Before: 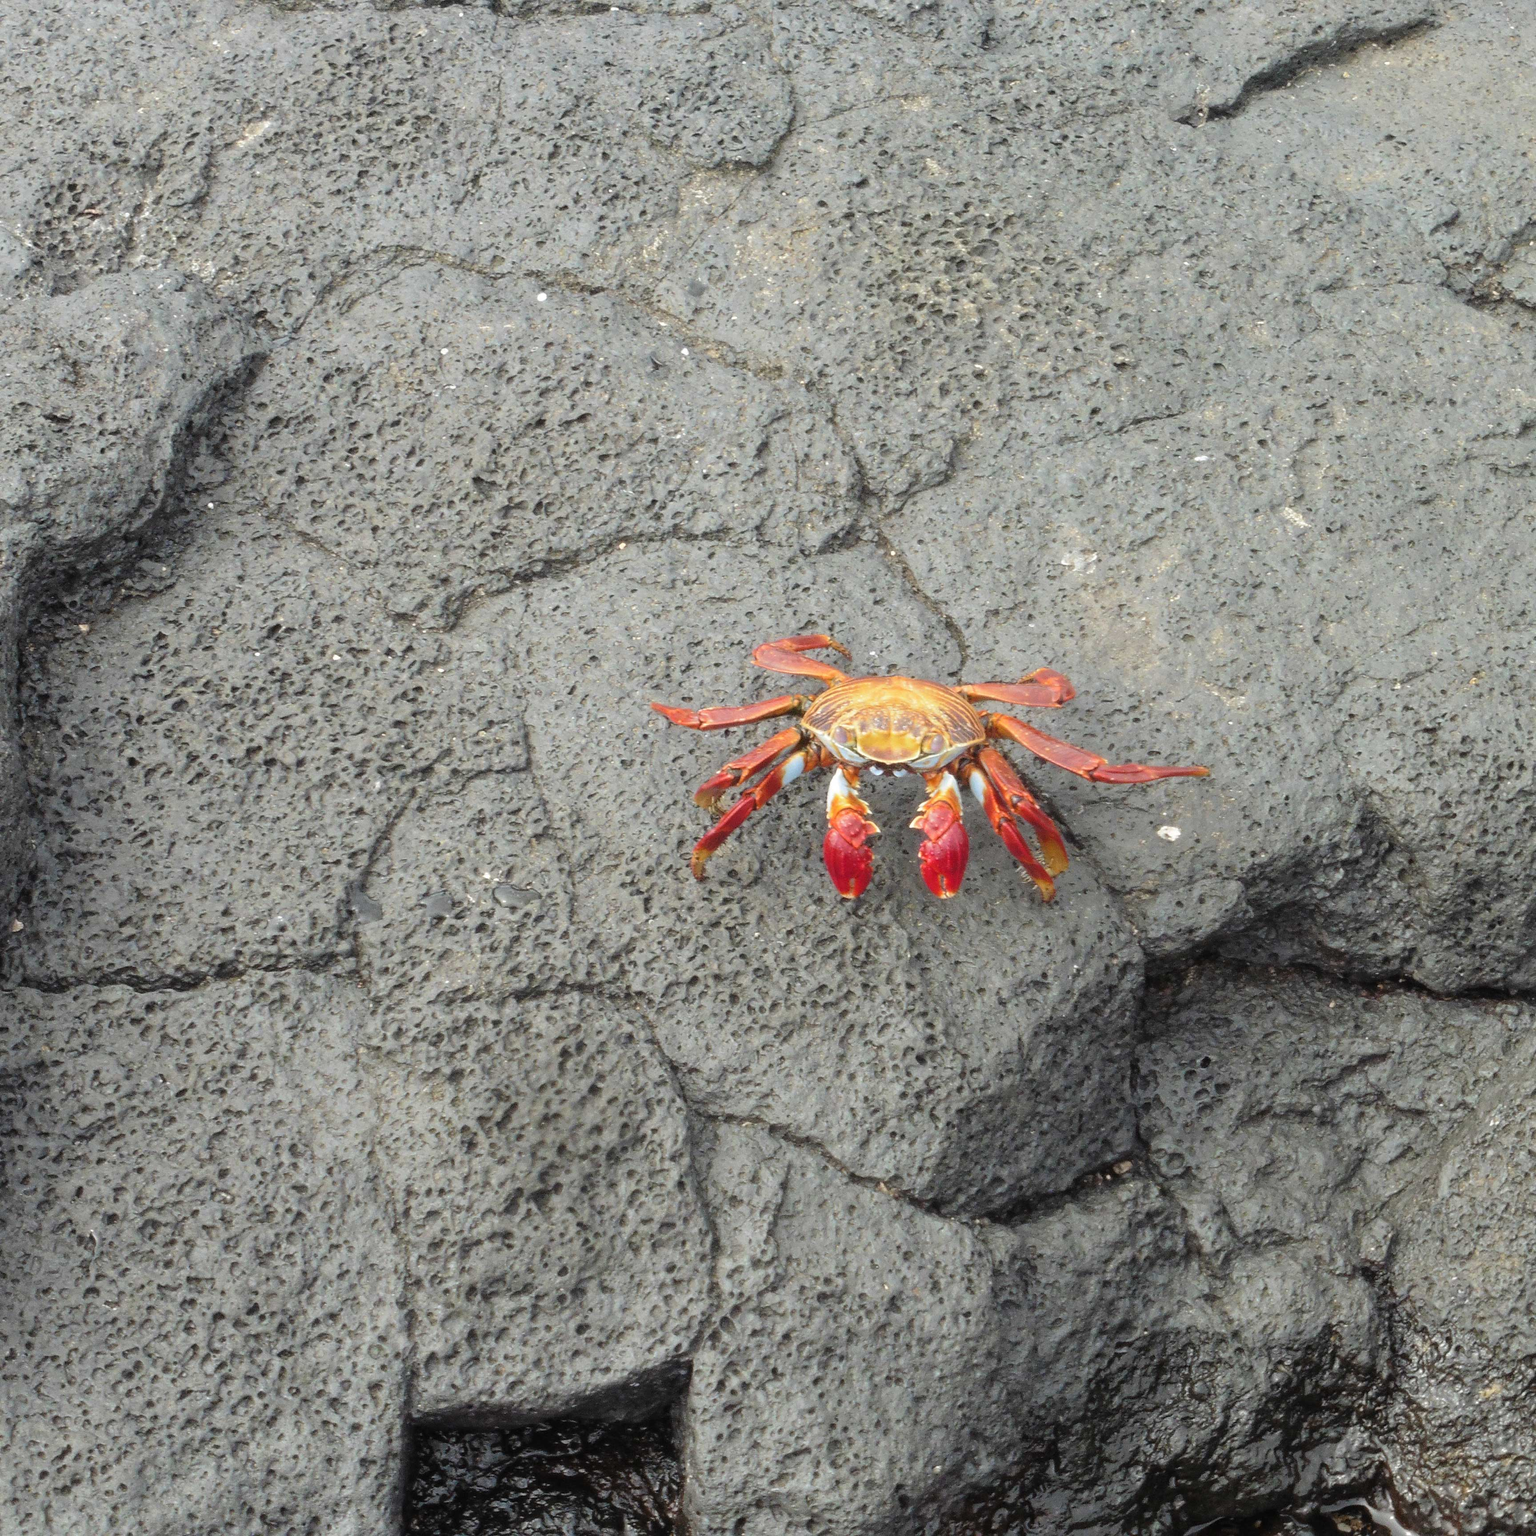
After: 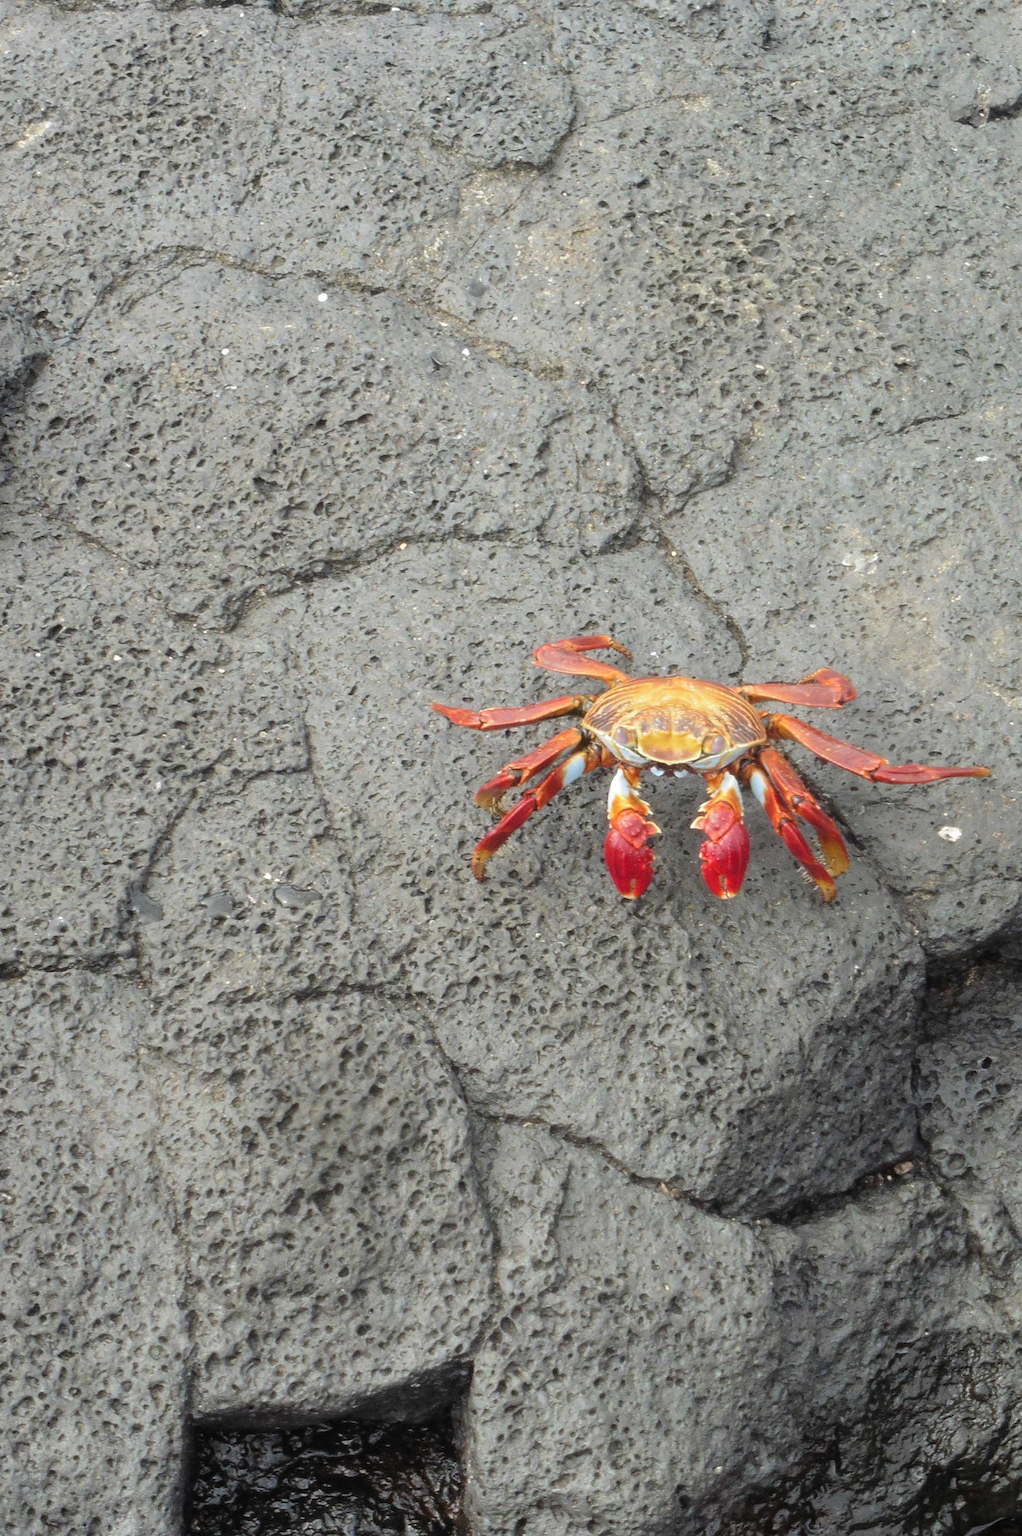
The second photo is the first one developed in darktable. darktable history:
crop and rotate: left 14.31%, right 19.138%
